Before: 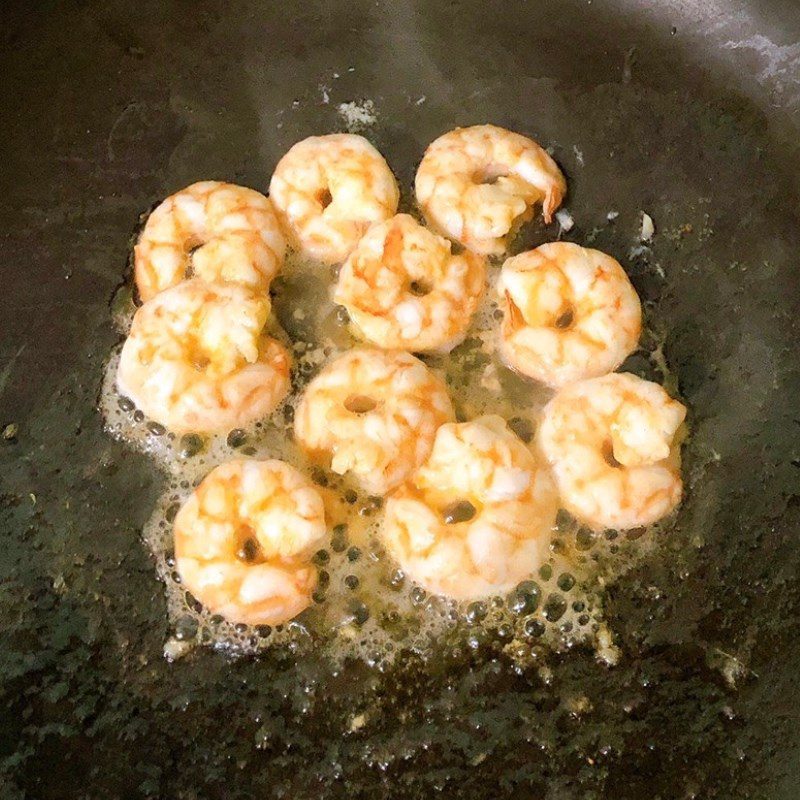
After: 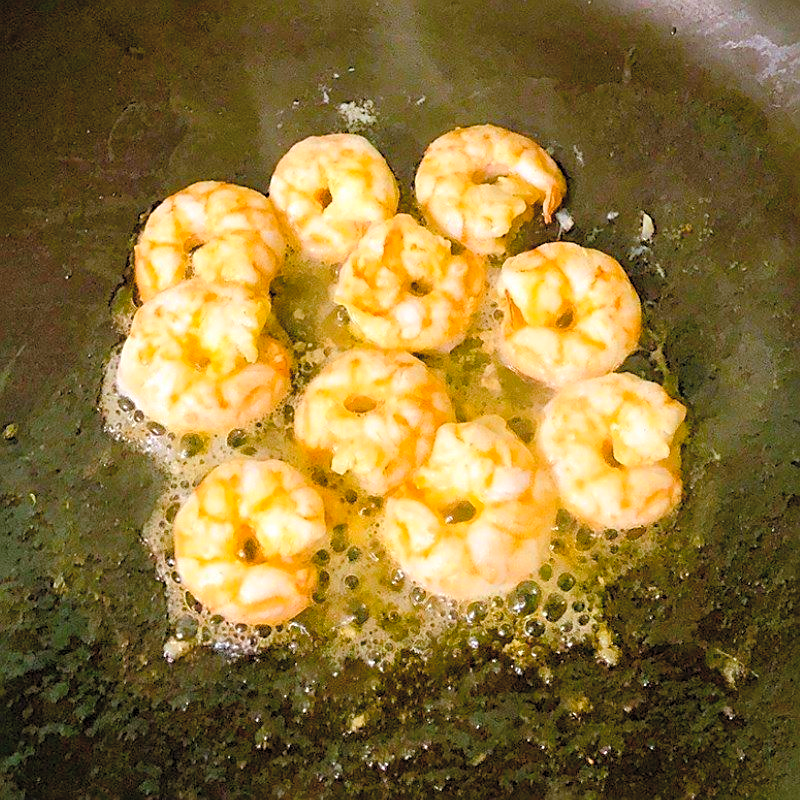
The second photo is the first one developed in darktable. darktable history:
contrast brightness saturation: brightness 0.15
sharpen: on, module defaults
color balance rgb: perceptual saturation grading › global saturation 20%, perceptual saturation grading › highlights -25%, perceptual saturation grading › shadows 25%, global vibrance 50%
